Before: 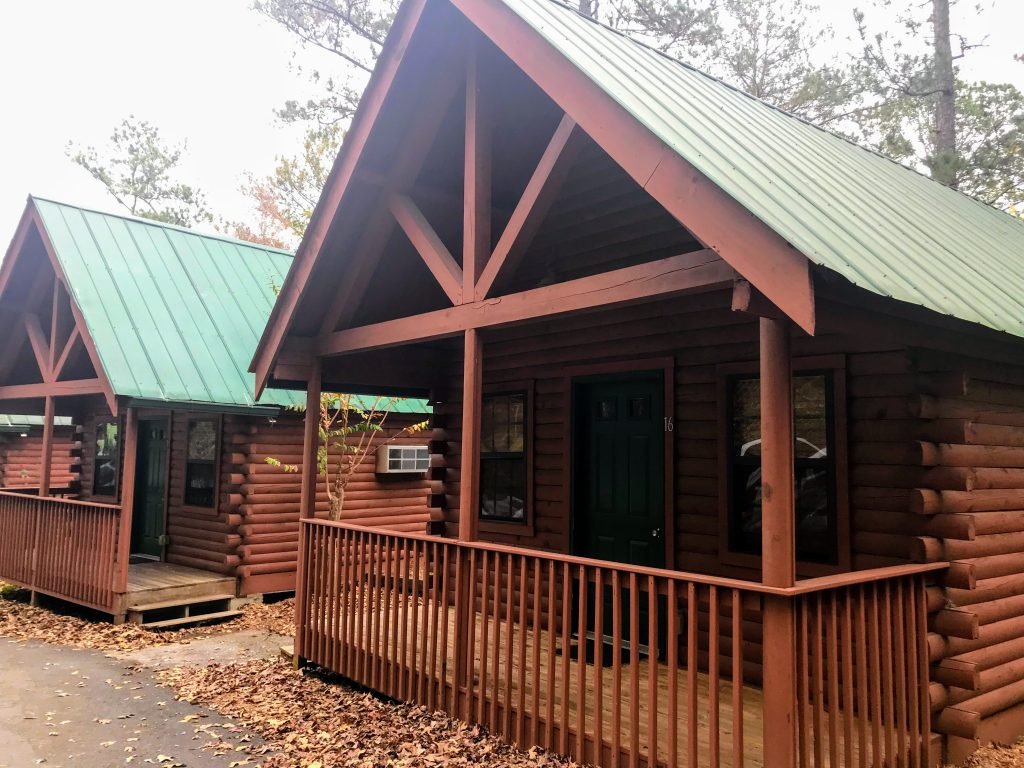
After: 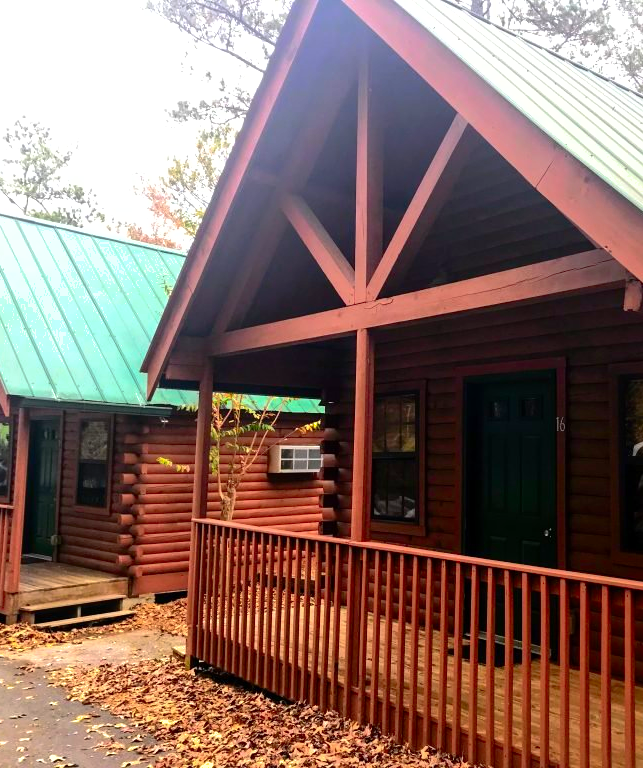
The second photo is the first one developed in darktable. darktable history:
crop: left 10.607%, right 26.517%
shadows and highlights: on, module defaults
contrast brightness saturation: contrast 0.171, saturation 0.298
tone equalizer: -8 EV -0.42 EV, -7 EV -0.409 EV, -6 EV -0.373 EV, -5 EV -0.197 EV, -3 EV 0.198 EV, -2 EV 0.314 EV, -1 EV 0.399 EV, +0 EV 0.395 EV, edges refinement/feathering 500, mask exposure compensation -1.57 EV, preserve details no
